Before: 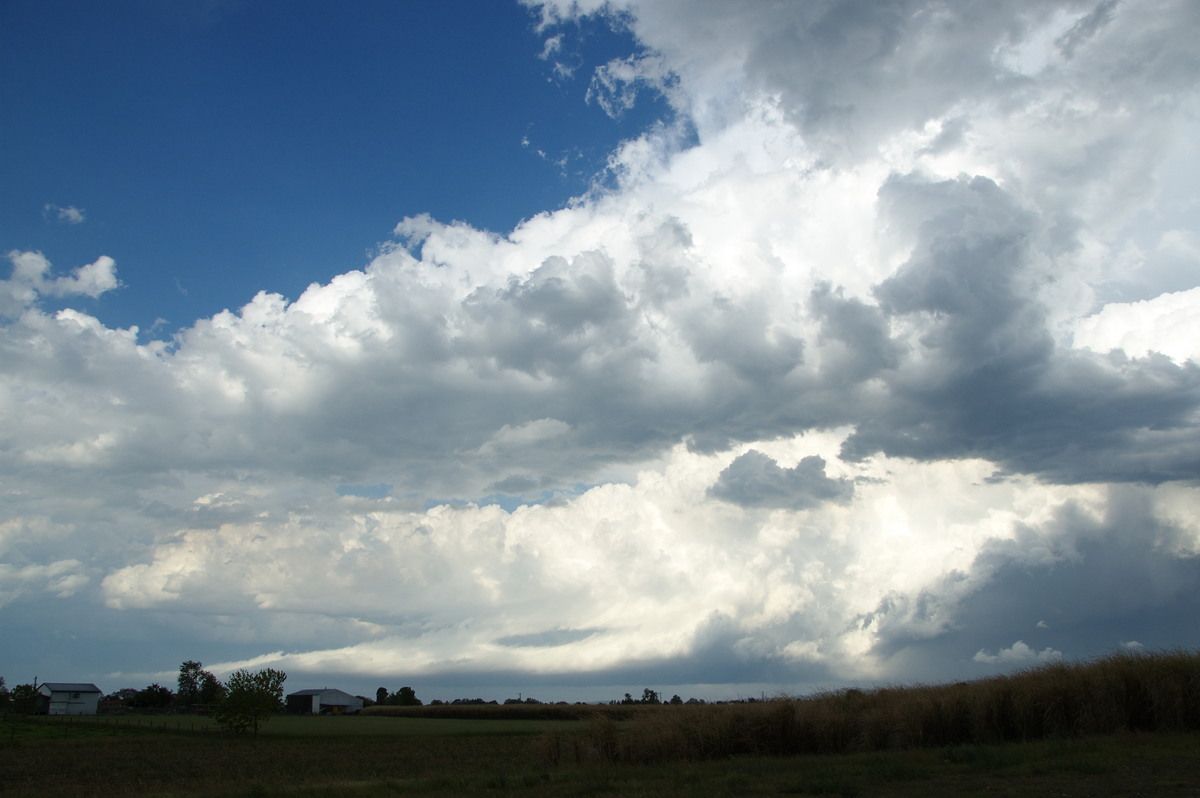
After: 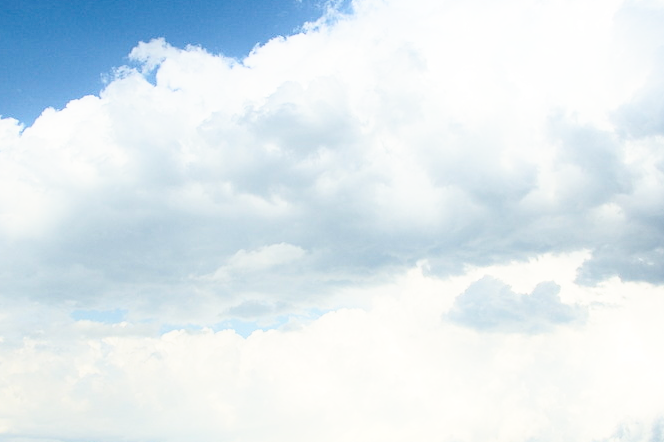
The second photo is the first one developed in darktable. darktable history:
contrast equalizer: octaves 7, y [[0.439, 0.44, 0.442, 0.457, 0.493, 0.498], [0.5 ×6], [0.5 ×6], [0 ×6], [0 ×6]]
crop and rotate: left 22.101%, top 22.049%, right 22.485%, bottom 22.507%
base curve: curves: ch0 [(0, 0) (0.028, 0.03) (0.121, 0.232) (0.46, 0.748) (0.859, 0.968) (1, 1)], preserve colors none
contrast brightness saturation: contrast 0.275
